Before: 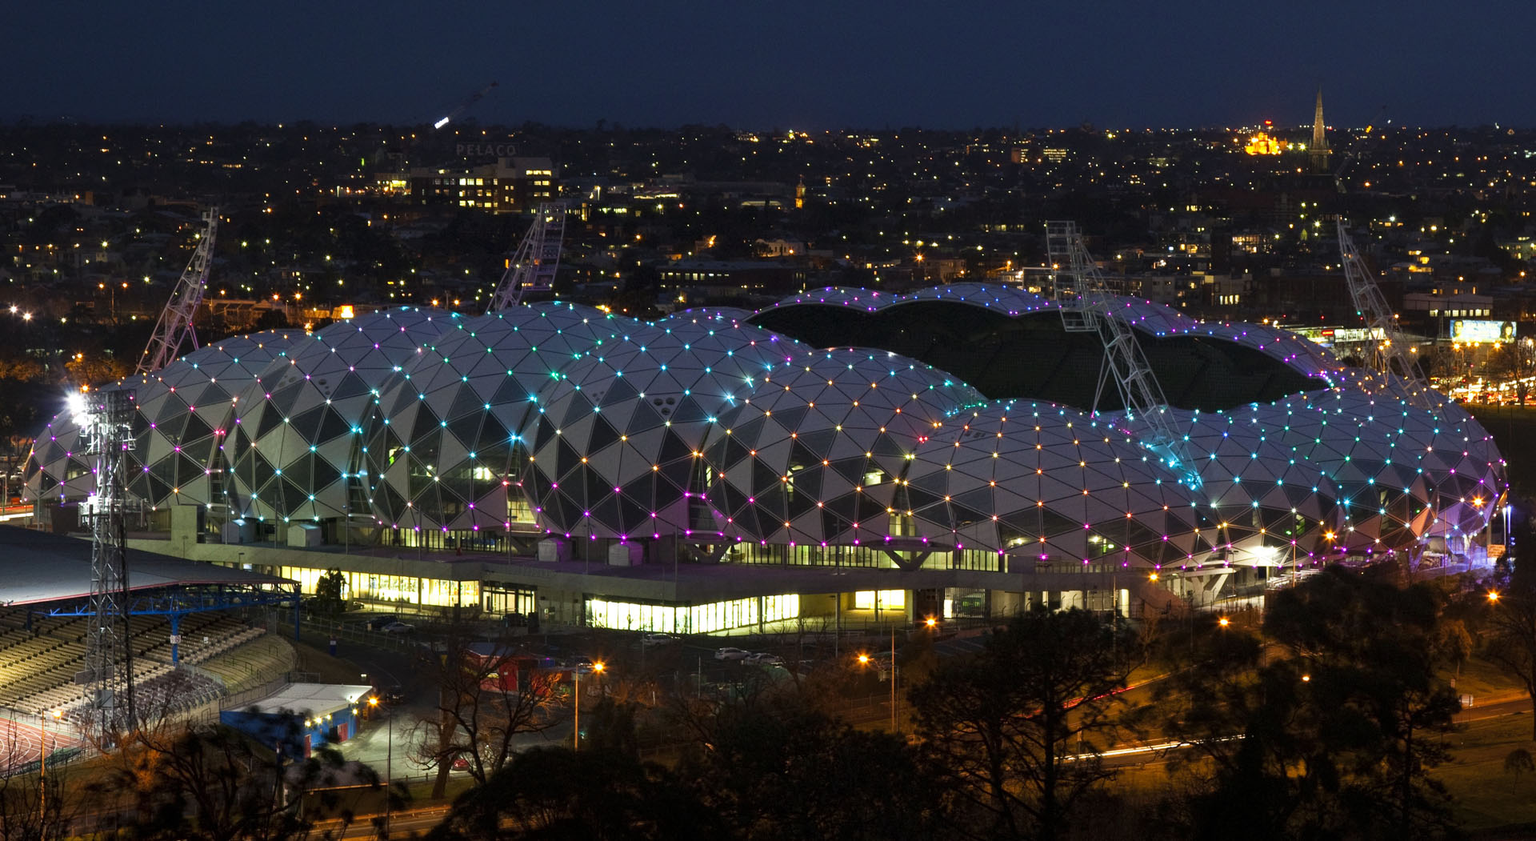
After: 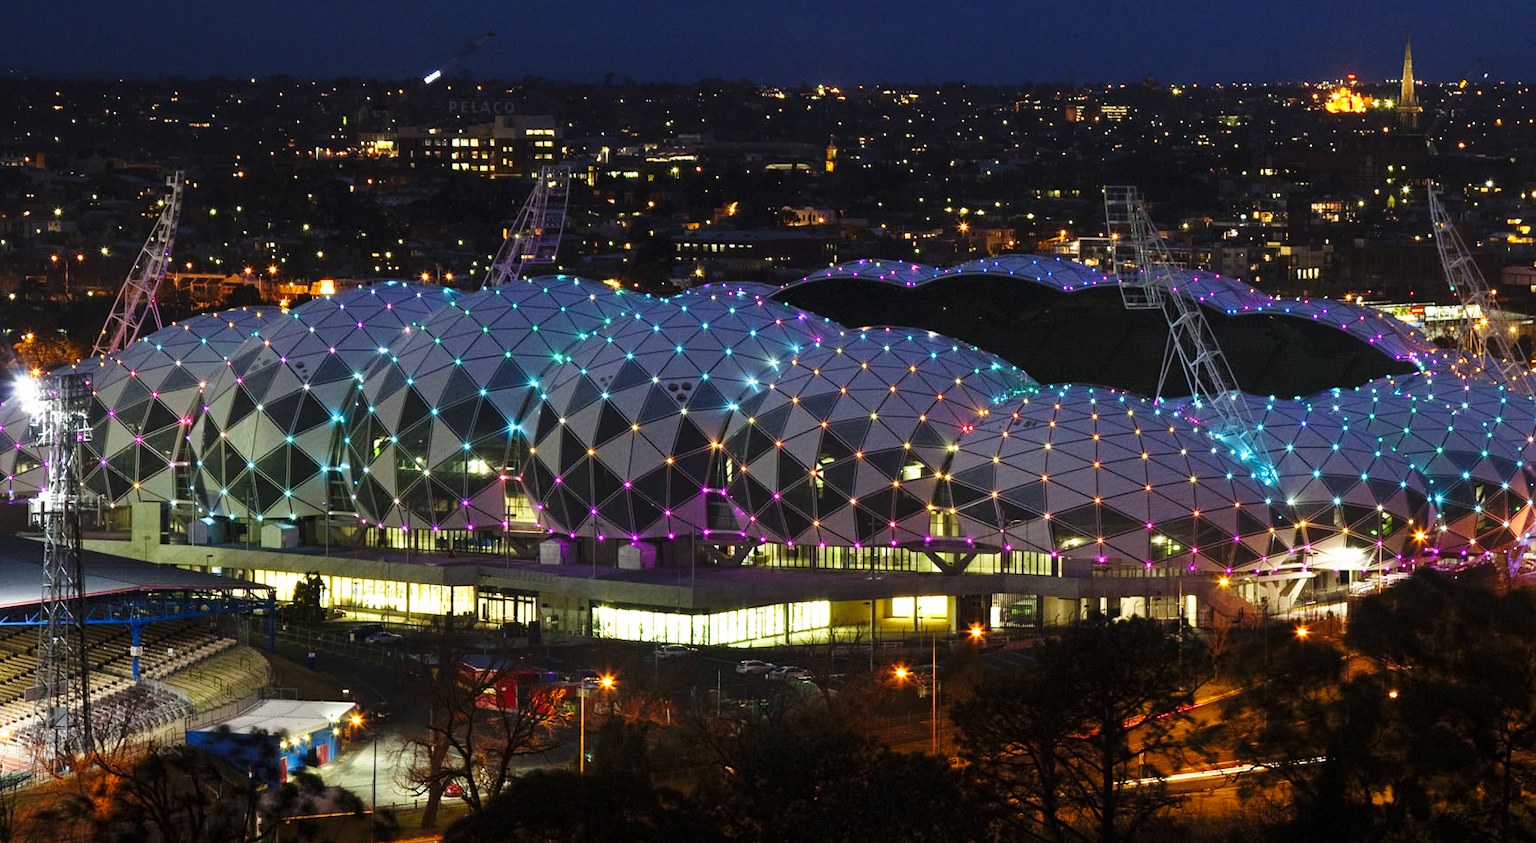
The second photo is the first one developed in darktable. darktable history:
crop: left 3.487%, top 6.407%, right 6.548%, bottom 3.338%
base curve: curves: ch0 [(0, 0) (0.028, 0.03) (0.121, 0.232) (0.46, 0.748) (0.859, 0.968) (1, 1)], preserve colors none
contrast equalizer: octaves 7, y [[0.5, 0.5, 0.472, 0.5, 0.5, 0.5], [0.5 ×6], [0.5 ×6], [0 ×6], [0 ×6]]
